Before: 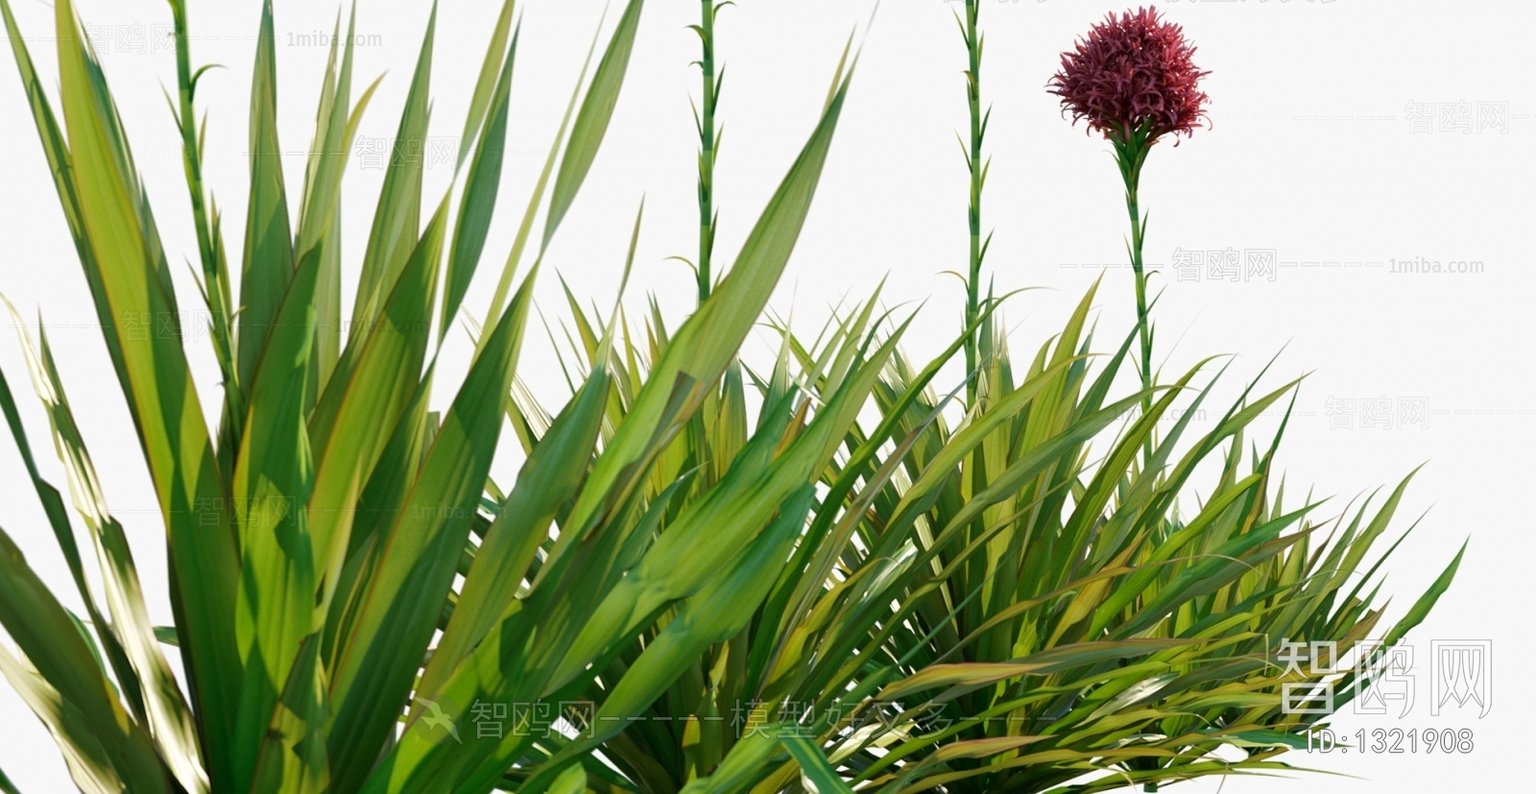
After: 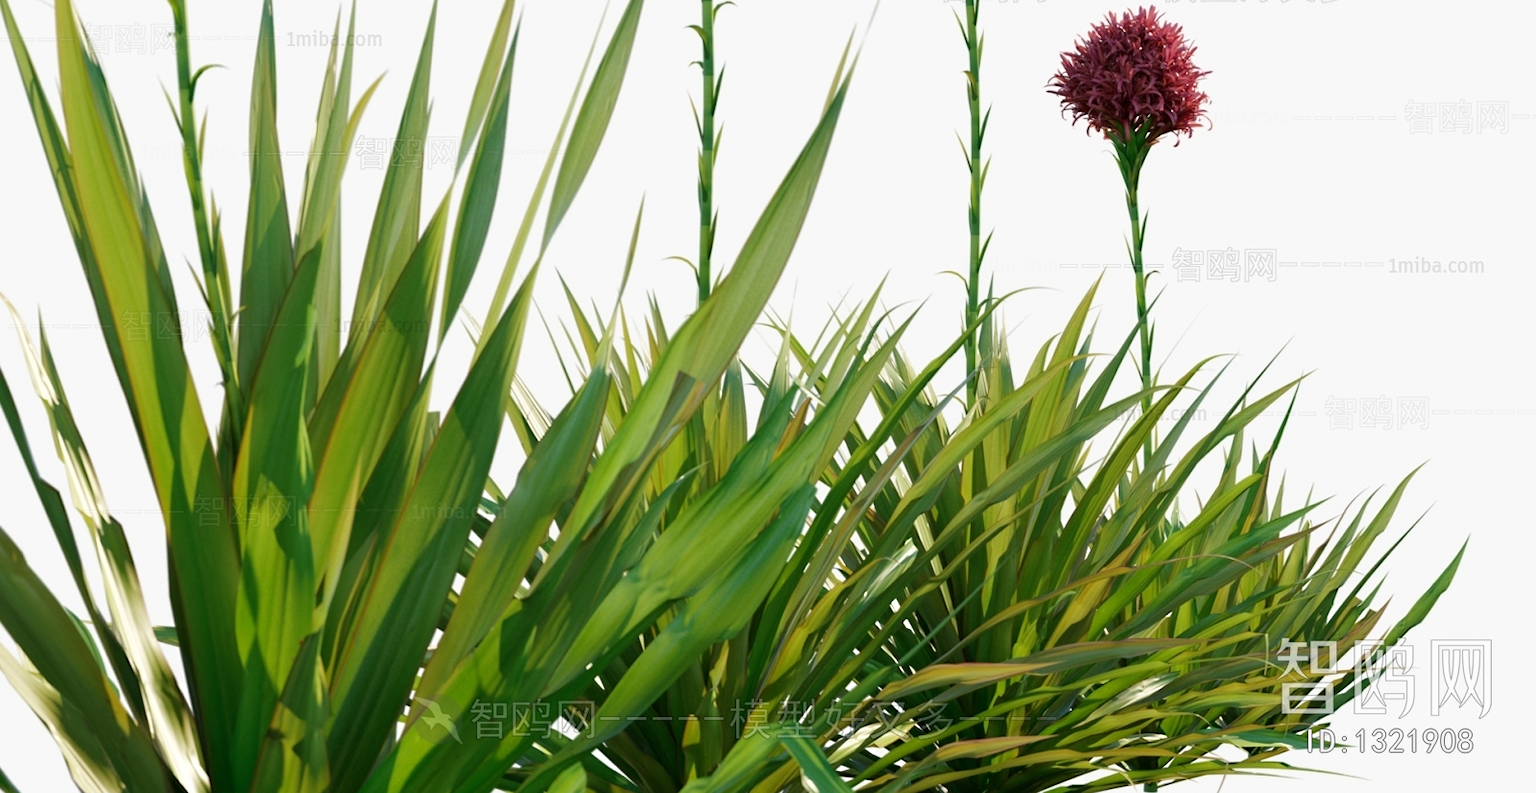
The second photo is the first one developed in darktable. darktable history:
sharpen: radius 5.325, amount 0.316, threshold 26.137
